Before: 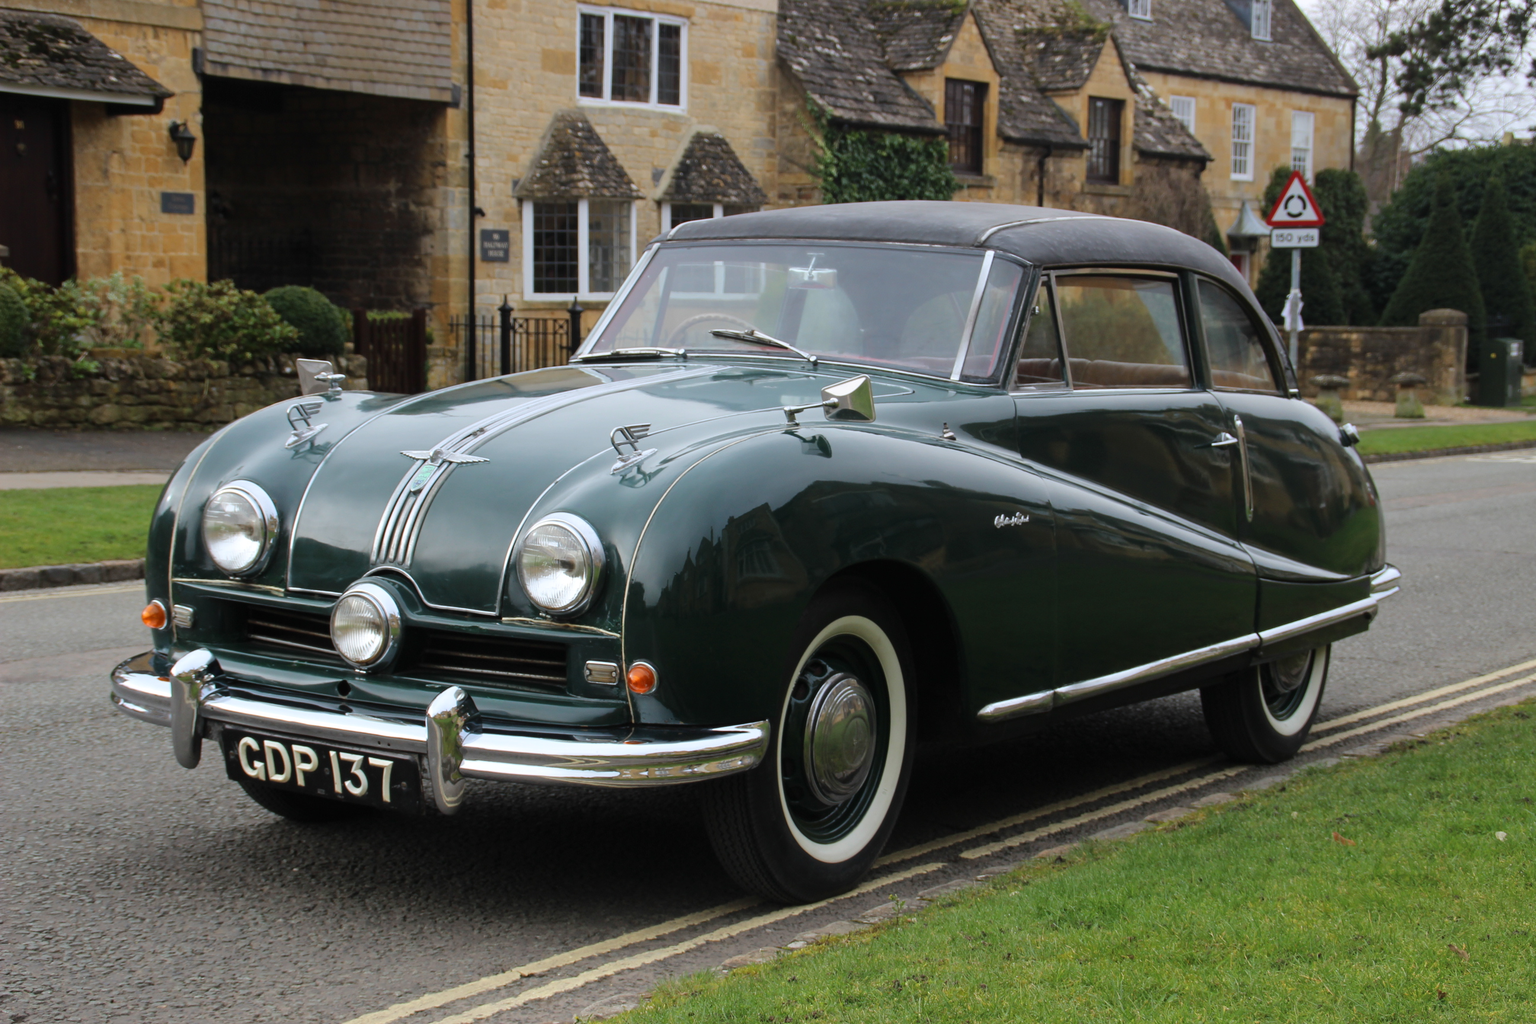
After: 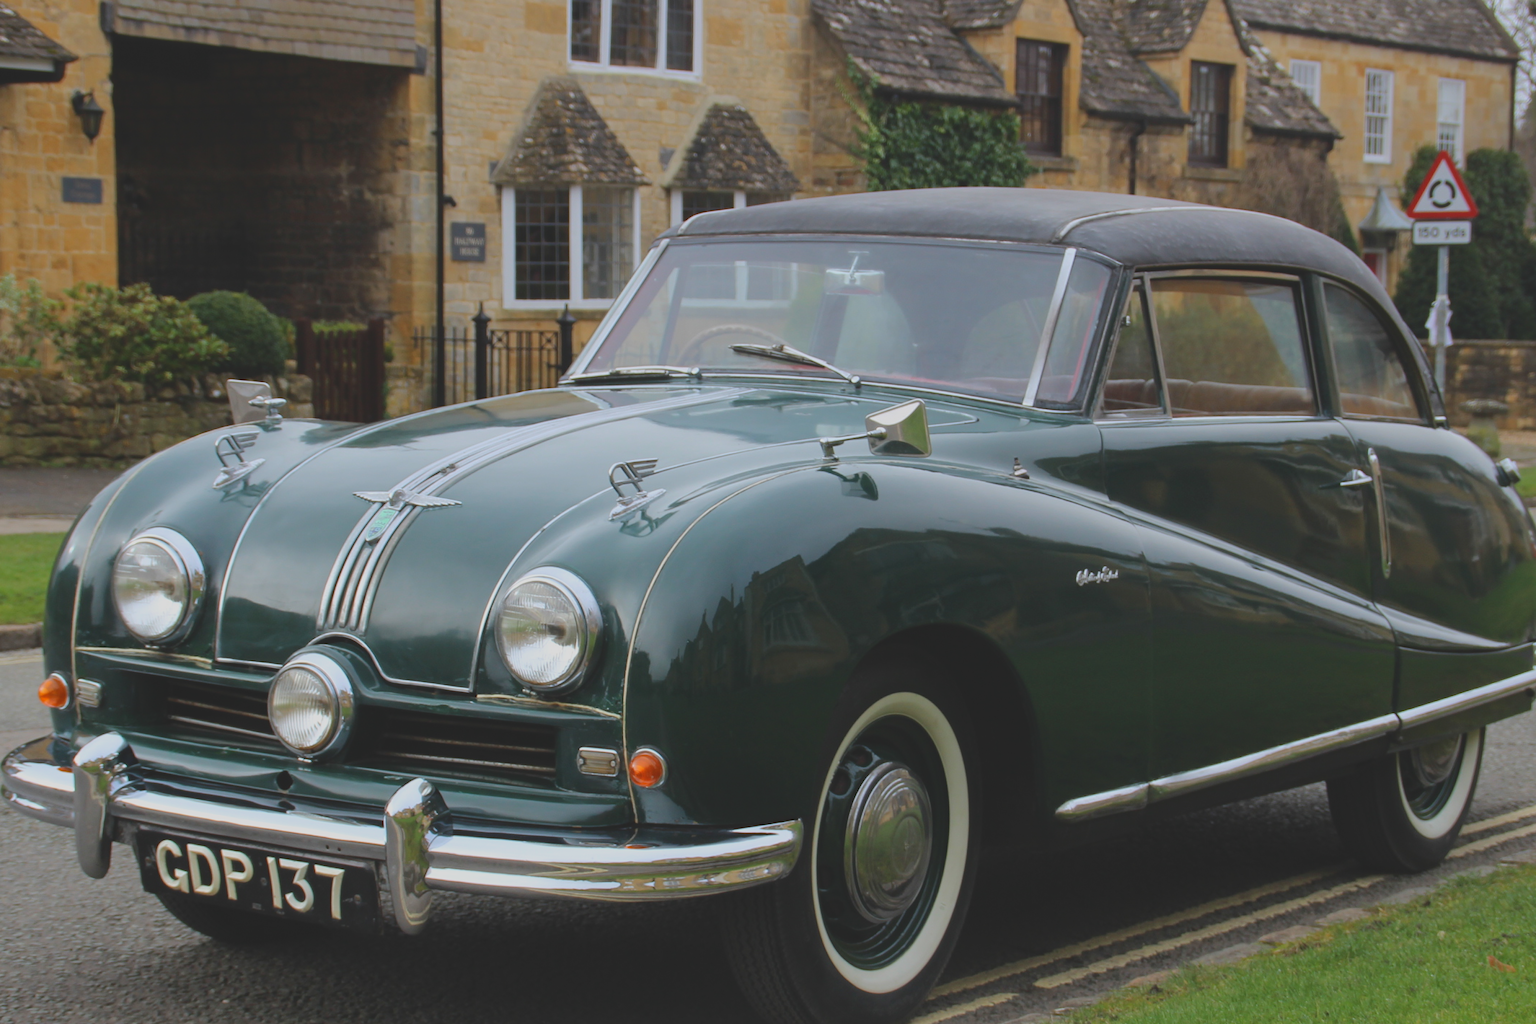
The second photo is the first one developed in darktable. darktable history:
local contrast: mode bilateral grid, contrast 100, coarseness 100, detail 108%, midtone range 0.2
contrast brightness saturation: contrast -0.28
crop and rotate: left 7.196%, top 4.574%, right 10.605%, bottom 13.178%
